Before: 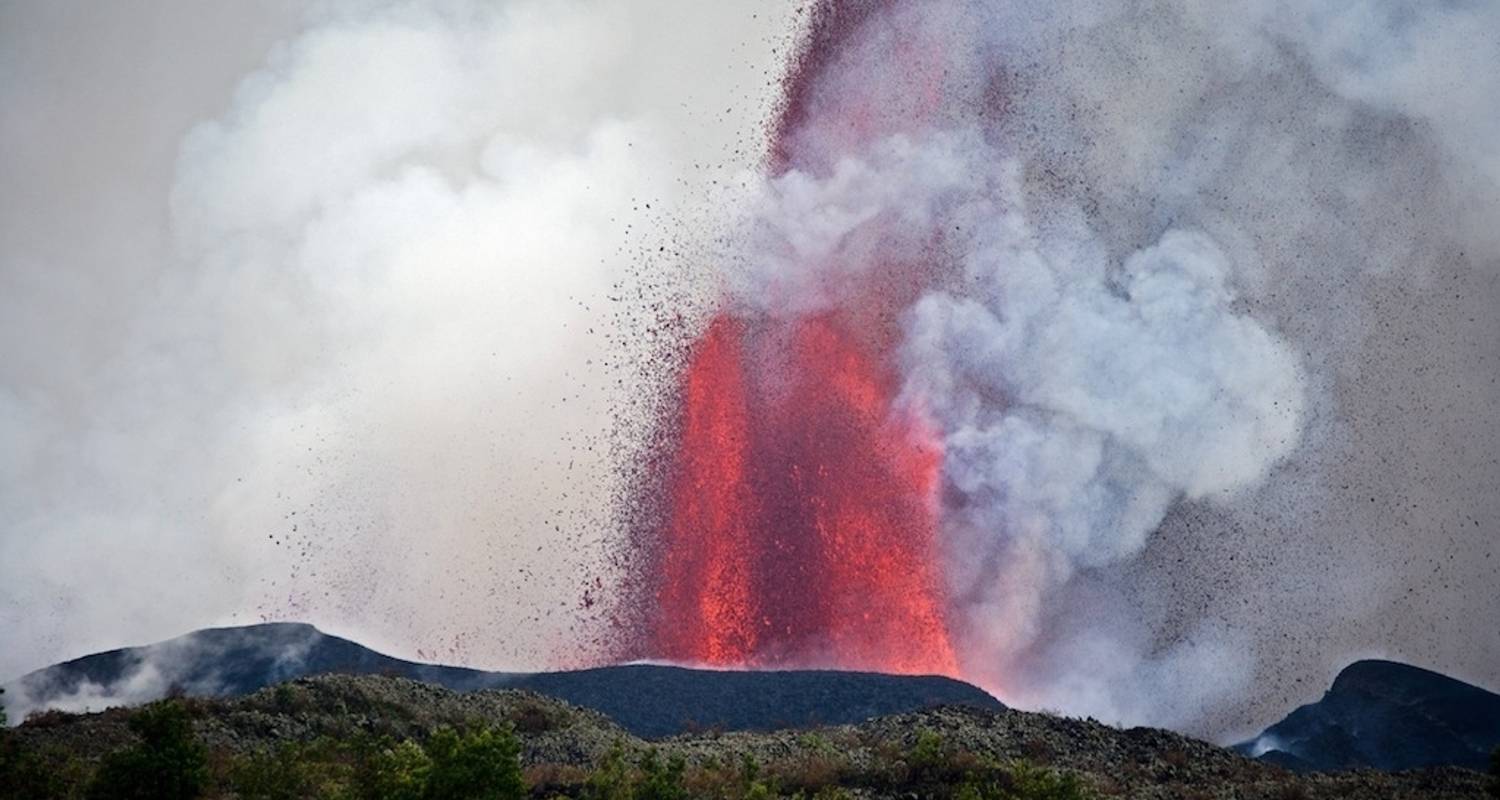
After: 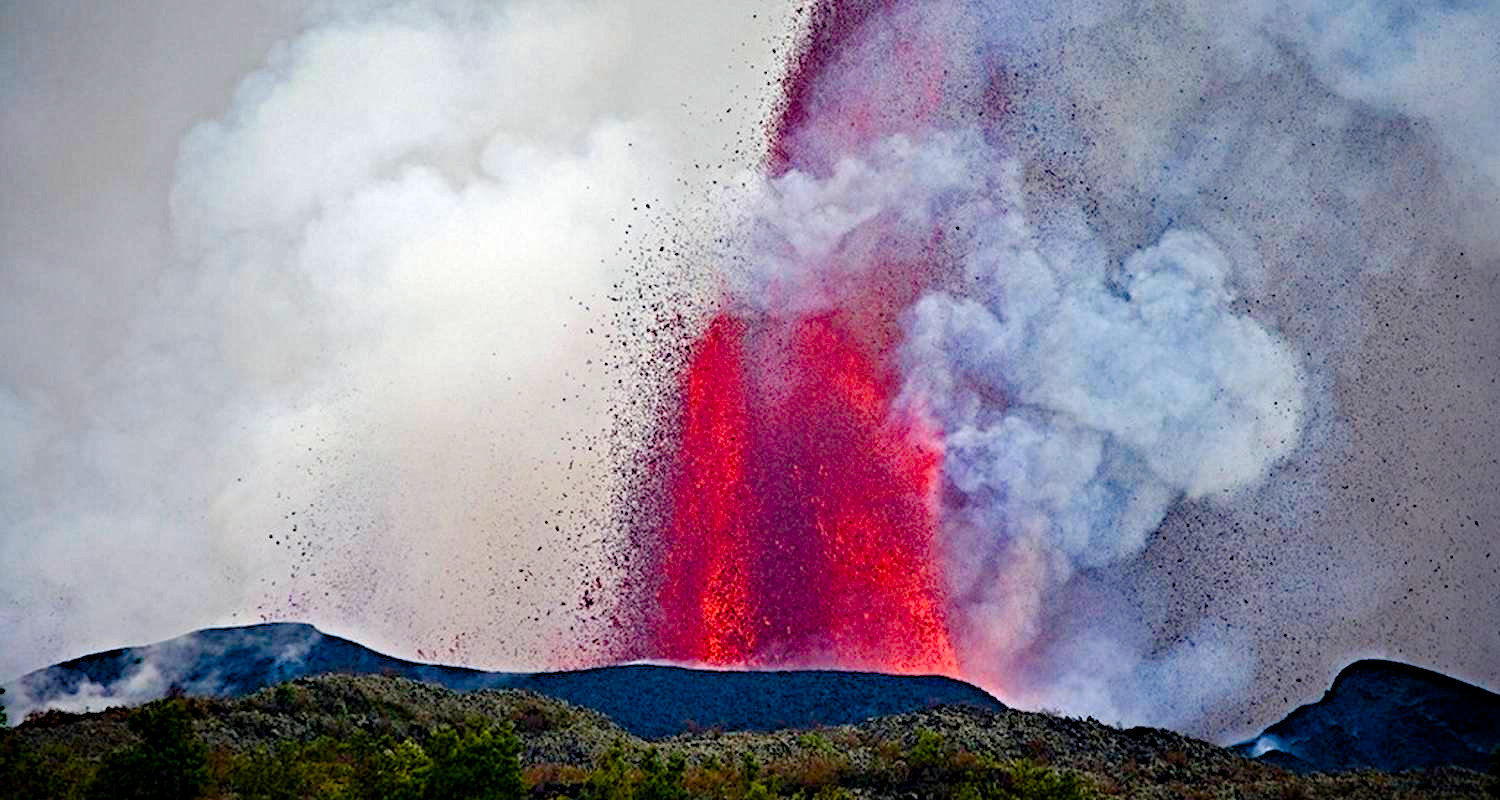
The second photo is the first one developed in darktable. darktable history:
contrast equalizer: octaves 7, y [[0.6 ×6], [0.55 ×6], [0 ×6], [0 ×6], [0 ×6]], mix 0.3
color balance rgb: perceptual saturation grading › global saturation 20%, perceptual saturation grading › highlights -25%, perceptual saturation grading › shadows 50.52%, global vibrance 40.24%
color balance rgb "light contrast": perceptual brilliance grading › highlights 10%, perceptual brilliance grading › mid-tones 5%, perceptual brilliance grading › shadows -10%
diffuse or sharpen "sharpen demosaicing: AA filter": edge sensitivity 1, 1st order anisotropy 100%, 2nd order anisotropy 100%, 3rd order anisotropy 100%, 4th order anisotropy 100%, 1st order speed -25%, 2nd order speed -25%, 3rd order speed -25%, 4th order speed -25%
haze removal: adaptive false
